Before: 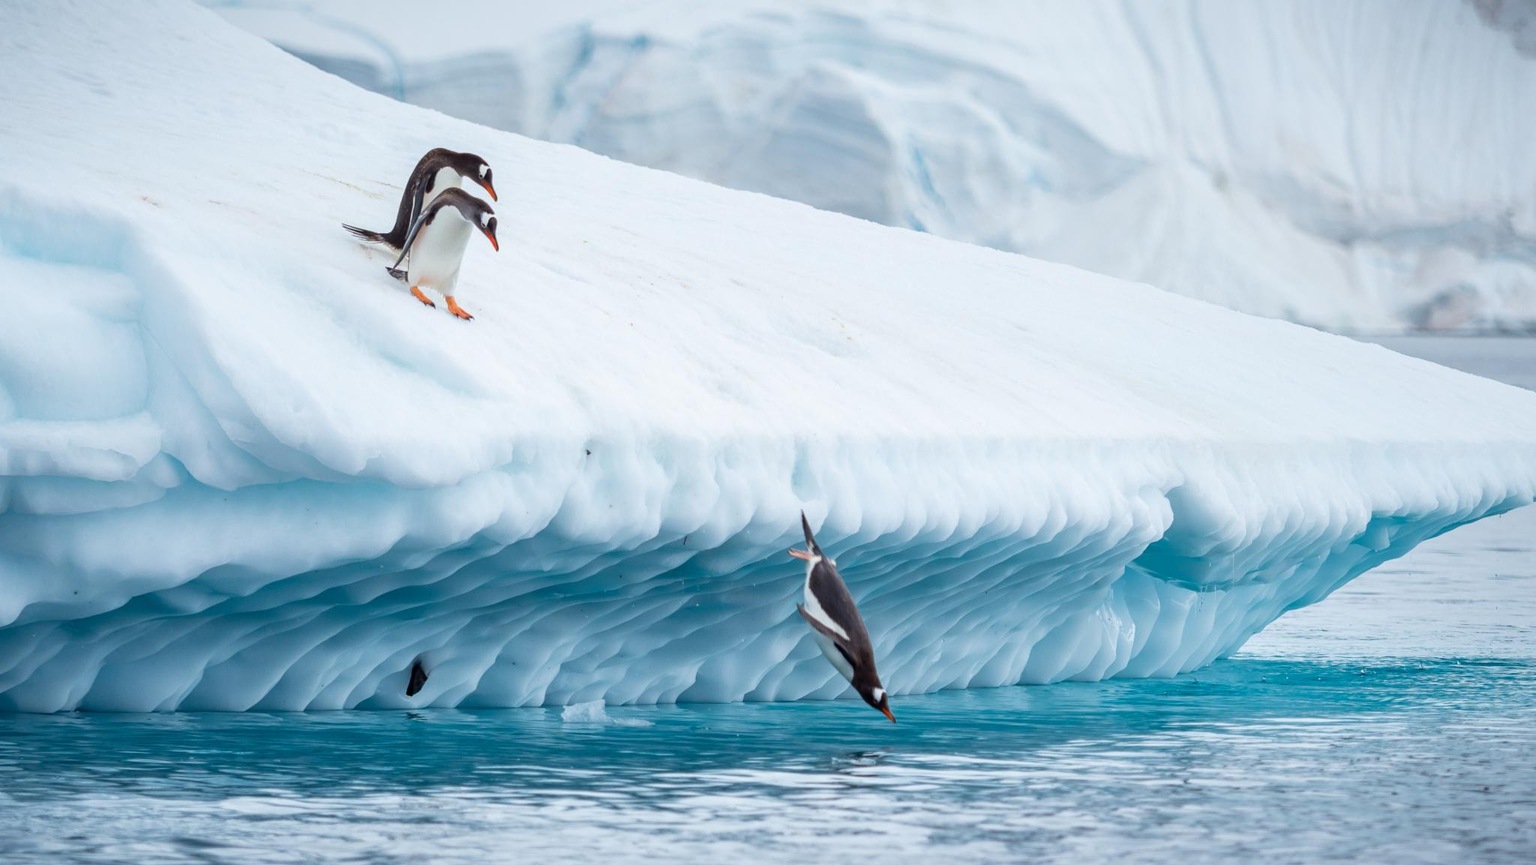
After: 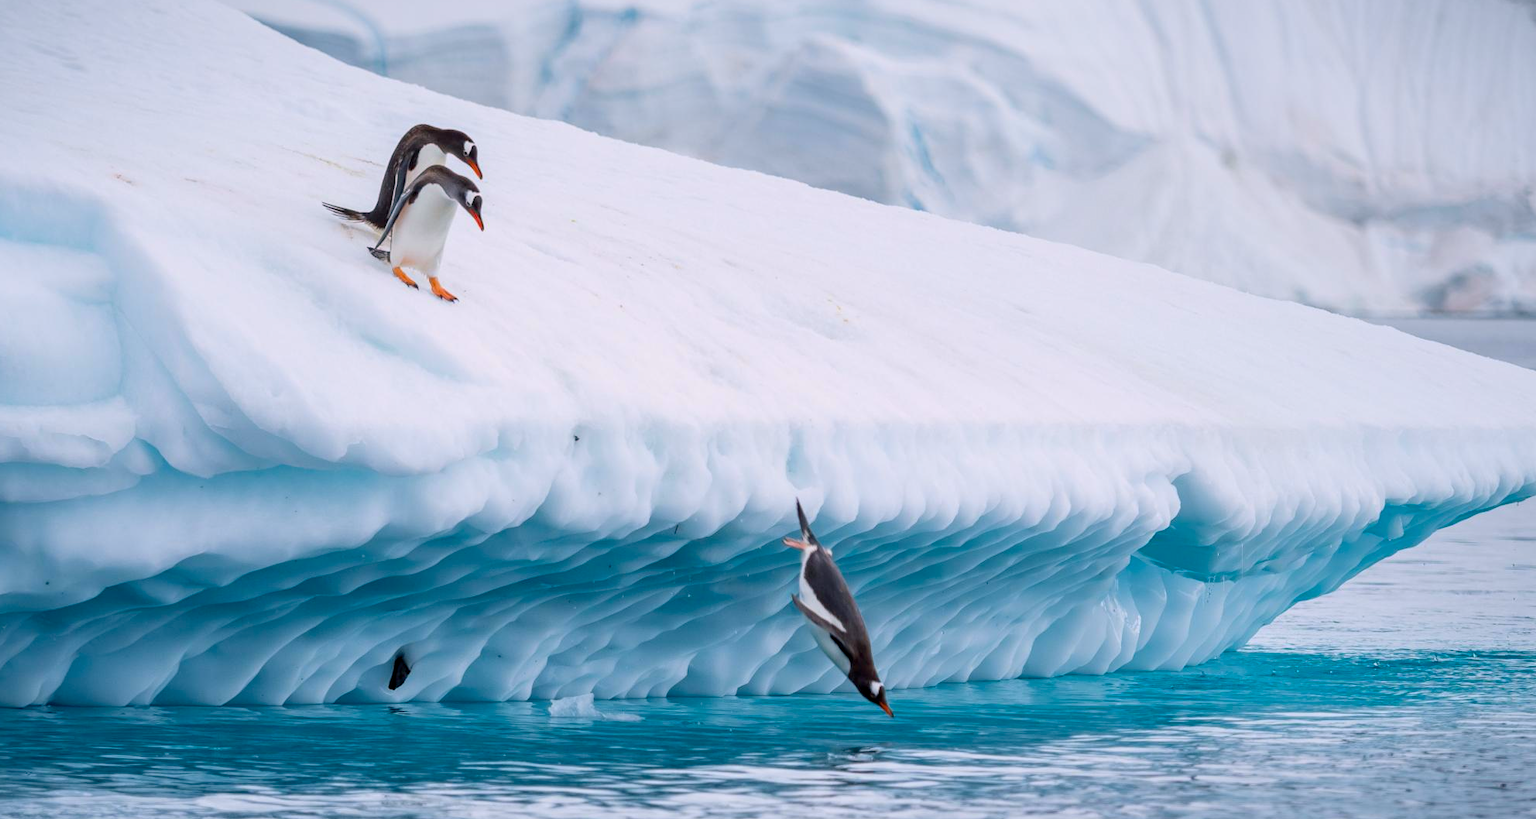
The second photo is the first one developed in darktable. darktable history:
crop: left 1.964%, top 3.251%, right 1.122%, bottom 4.933%
exposure: exposure -0.151 EV, compensate highlight preservation false
color balance rgb: shadows lift › chroma 2%, shadows lift › hue 217.2°, power › chroma 0.25%, power › hue 60°, highlights gain › chroma 1.5%, highlights gain › hue 309.6°, global offset › luminance -0.25%, perceptual saturation grading › global saturation 15%, global vibrance 15%
